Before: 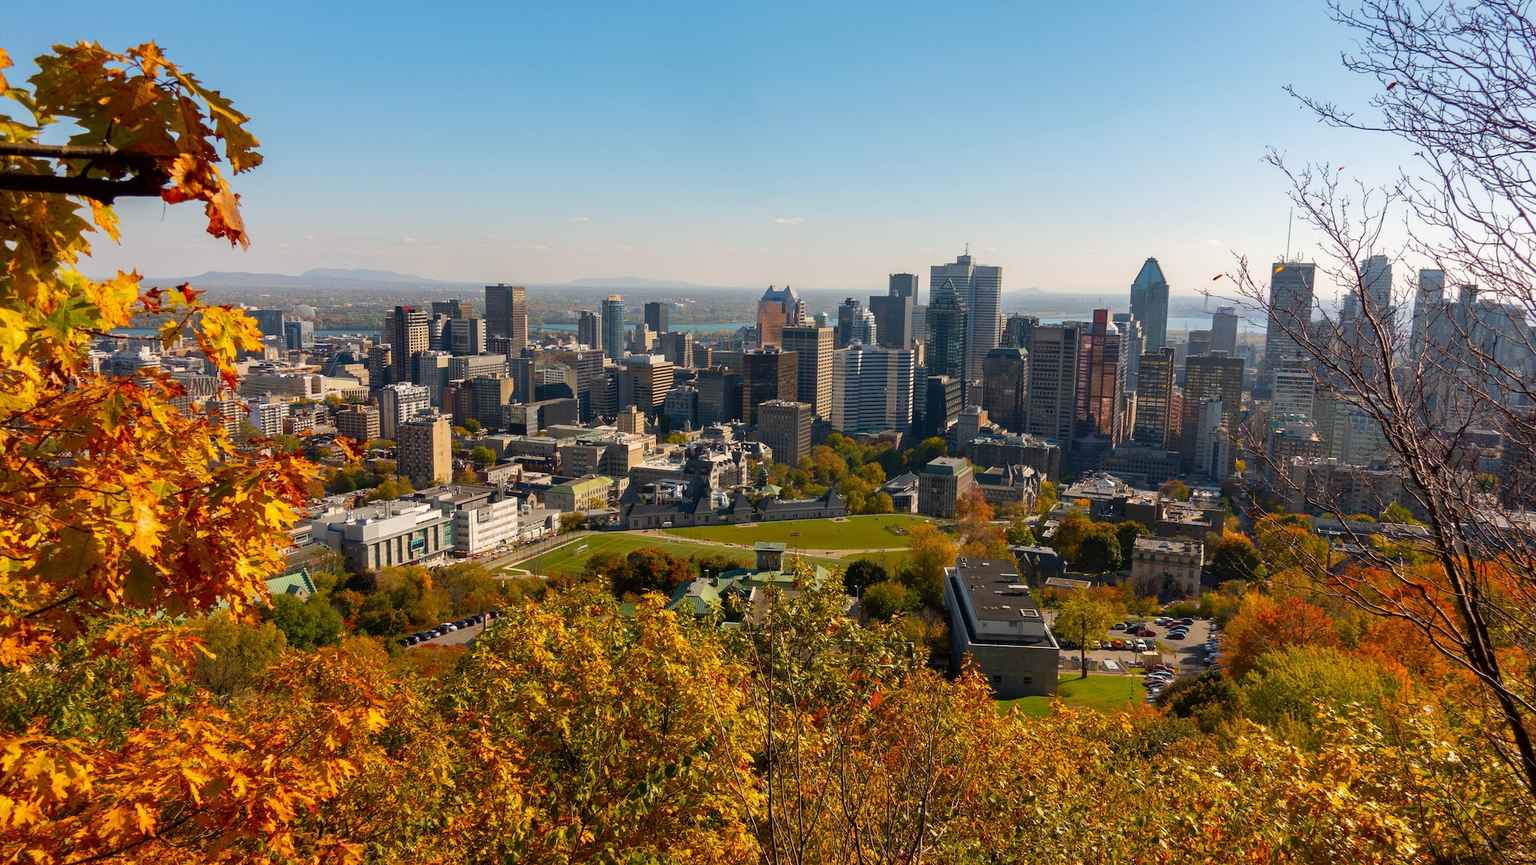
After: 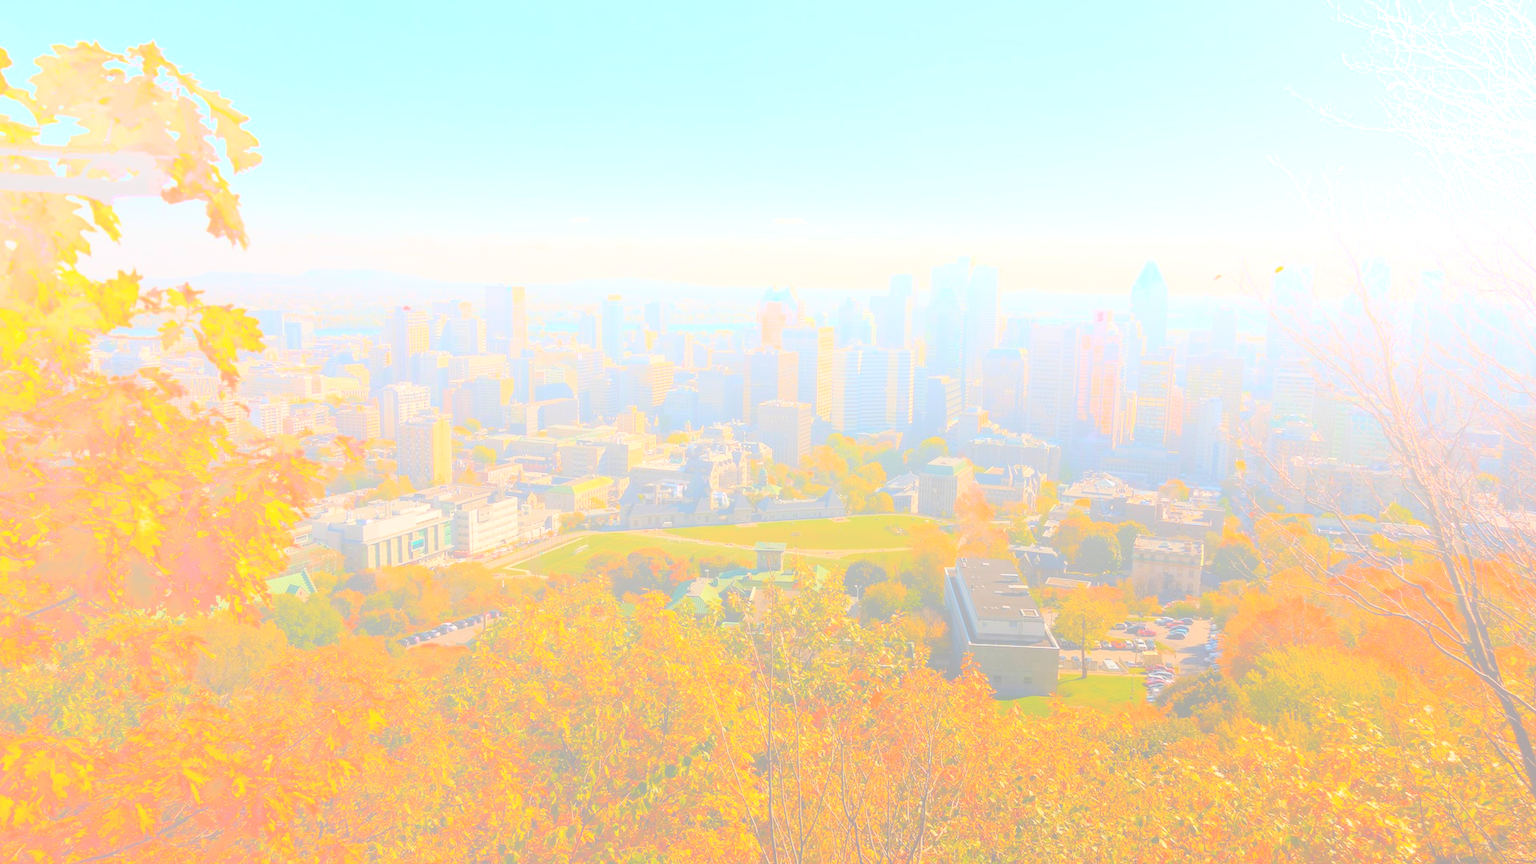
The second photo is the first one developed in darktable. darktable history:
exposure: exposure -0.041 EV, compensate highlight preservation false
contrast brightness saturation: saturation 0.1
bloom: size 85%, threshold 5%, strength 85%
